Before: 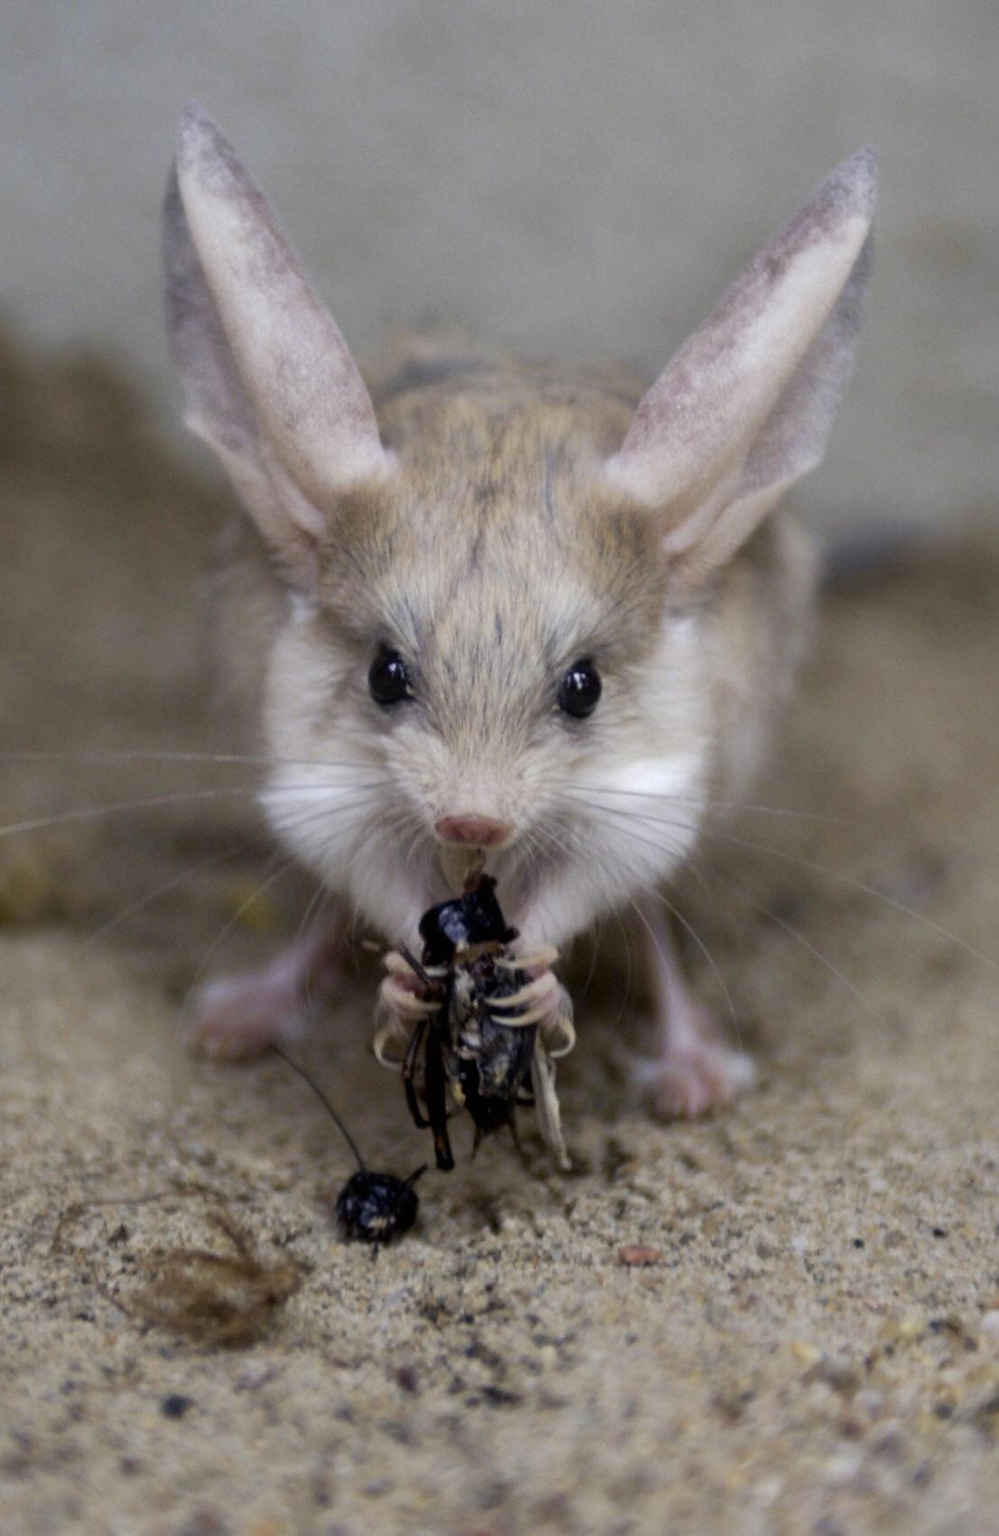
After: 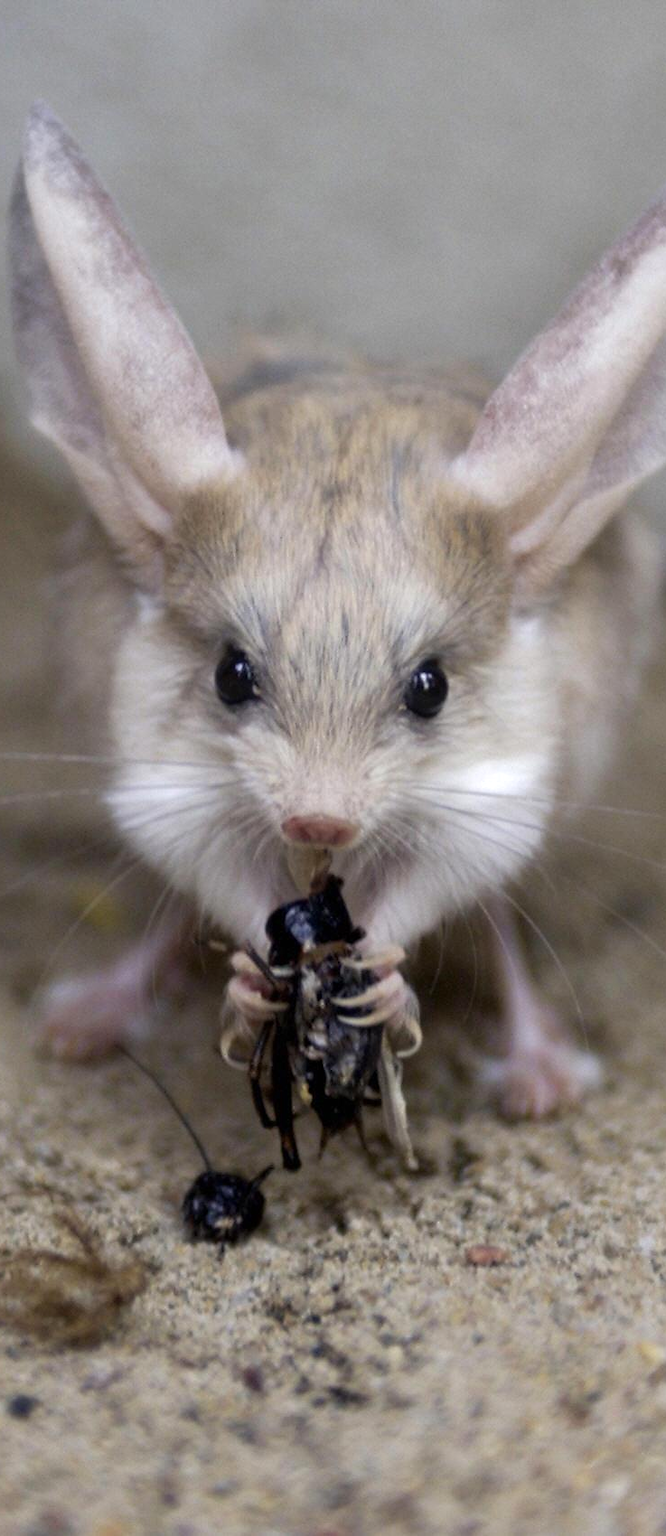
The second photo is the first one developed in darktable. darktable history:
exposure: exposure 0.243 EV, compensate exposure bias true, compensate highlight preservation false
crop: left 15.41%, right 17.783%
